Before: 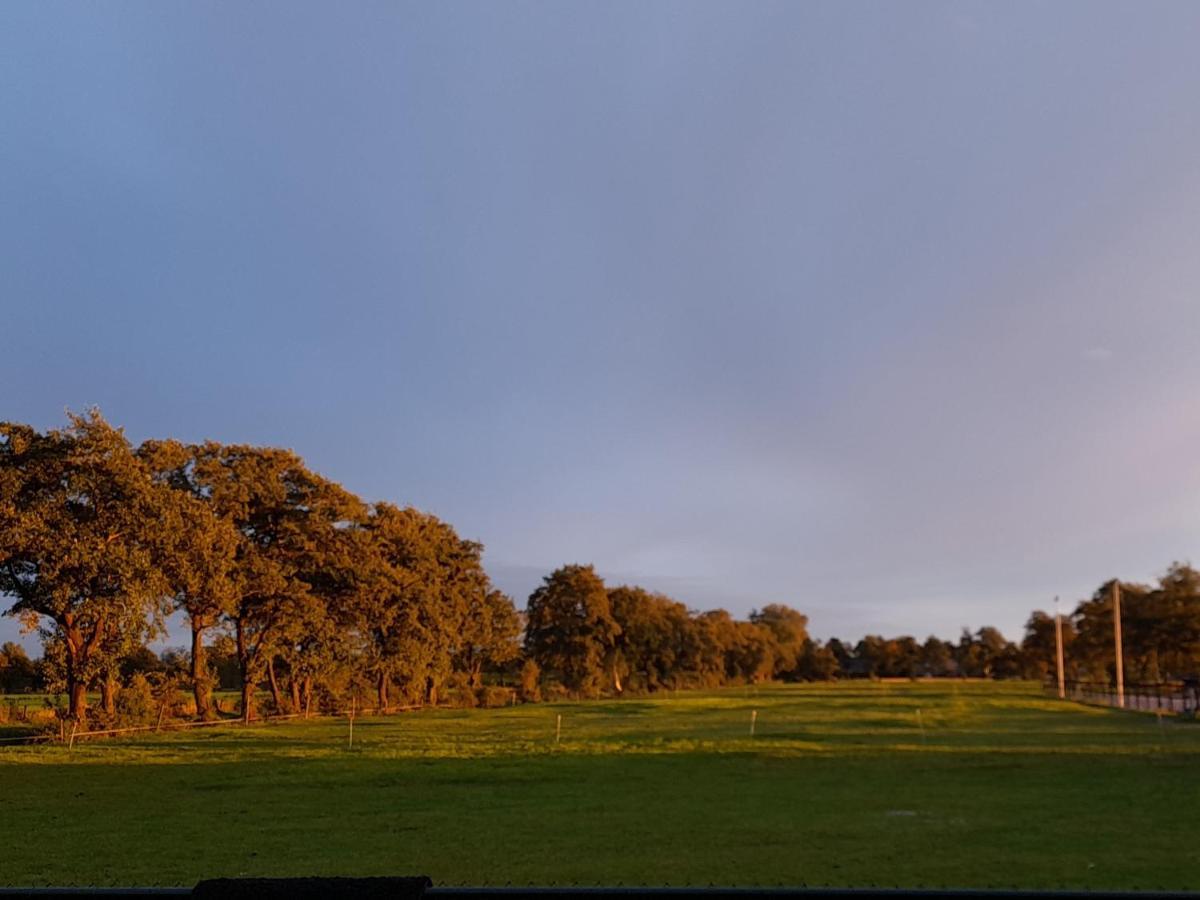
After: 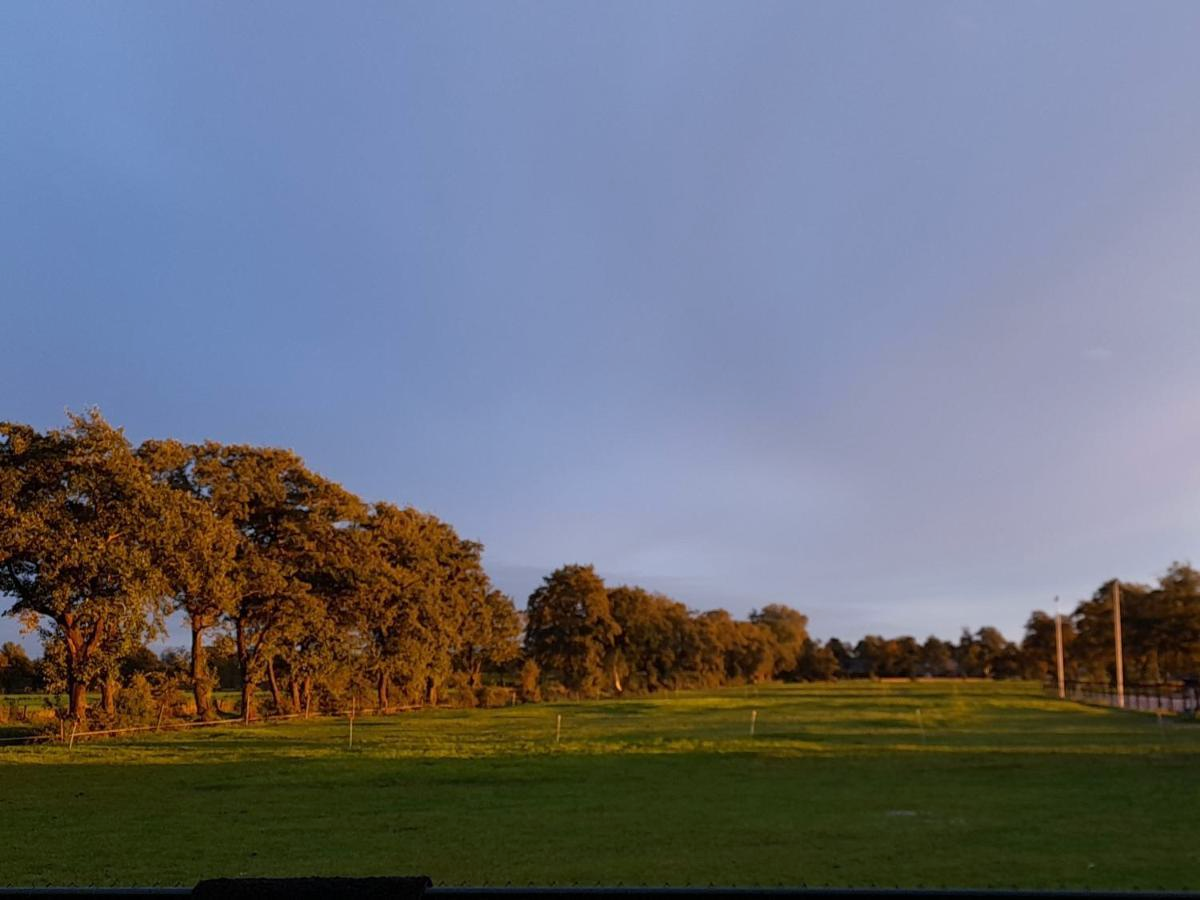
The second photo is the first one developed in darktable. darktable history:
white balance: red 0.967, blue 1.049
exposure: compensate highlight preservation false
